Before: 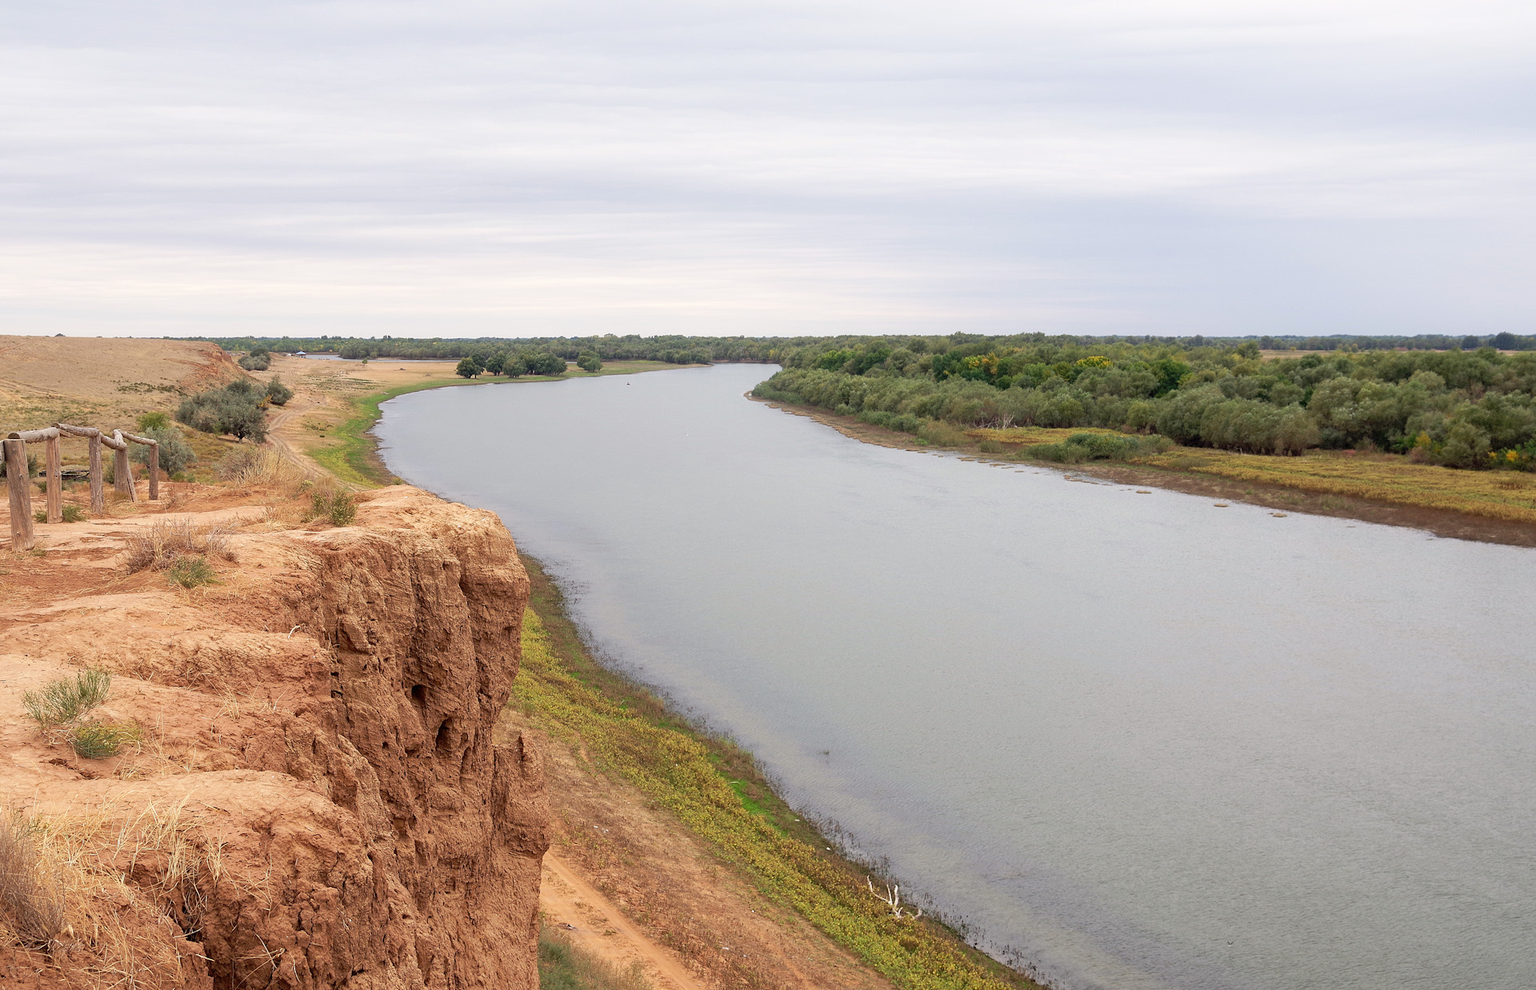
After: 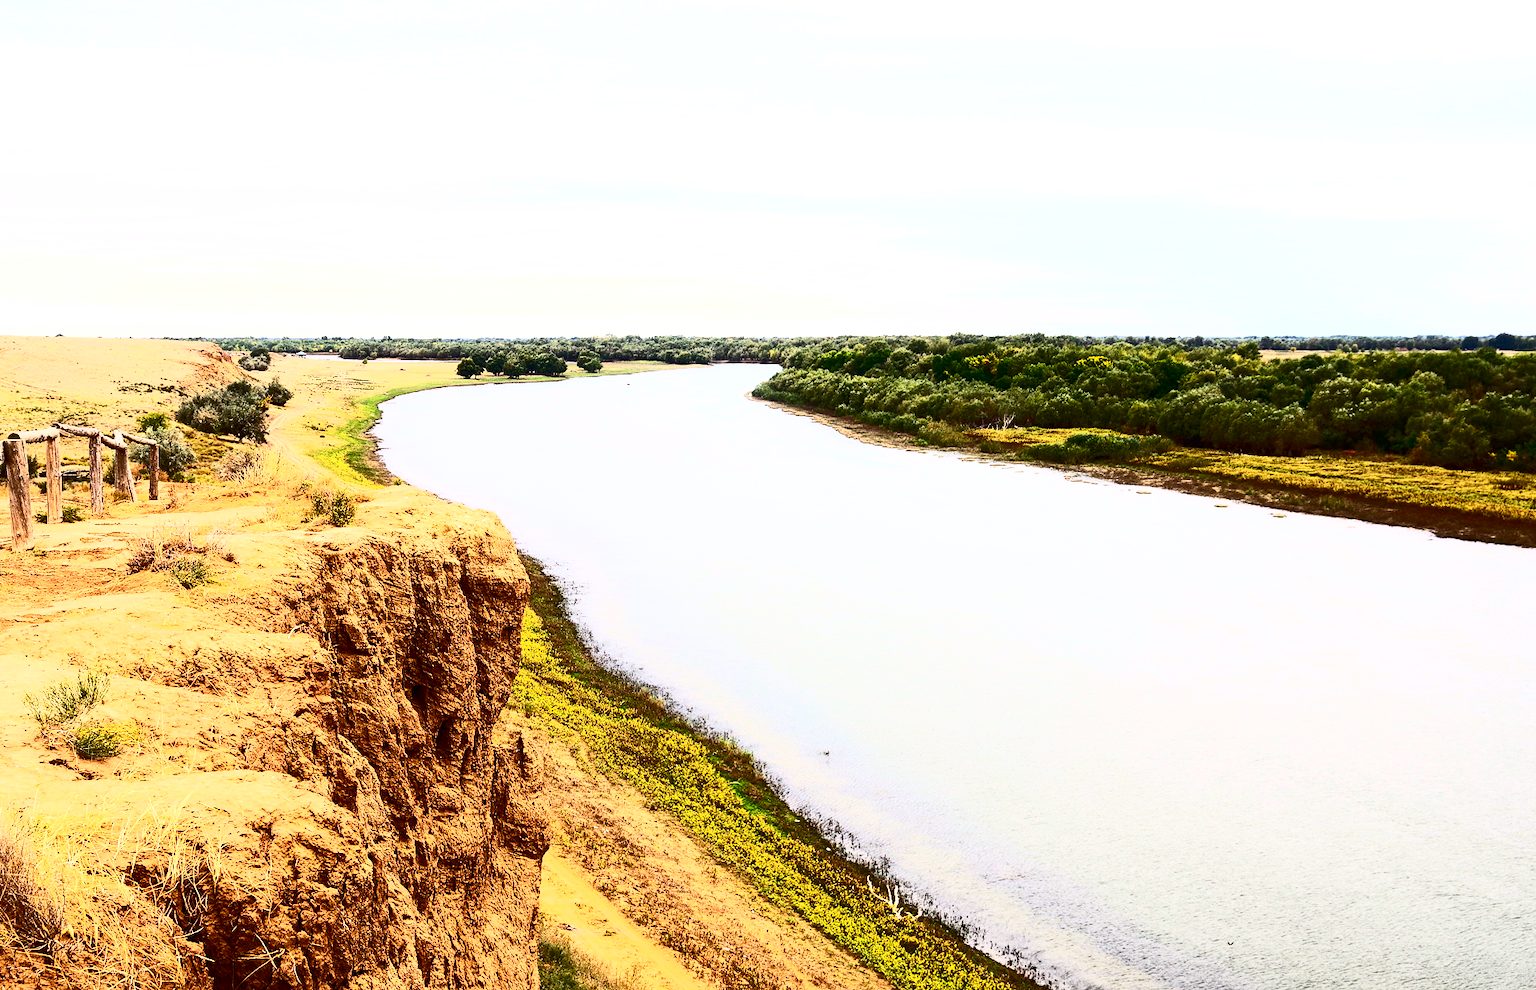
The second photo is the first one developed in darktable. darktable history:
contrast equalizer: y [[0.5, 0.5, 0.478, 0.5, 0.5, 0.5], [0.5 ×6], [0.5 ×6], [0 ×6], [0 ×6]]
color balance rgb: linear chroma grading › global chroma 9%, perceptual saturation grading › global saturation 36%, perceptual saturation grading › shadows 35%, perceptual brilliance grading › global brilliance 15%, perceptual brilliance grading › shadows -35%, global vibrance 15%
contrast brightness saturation: contrast 0.93, brightness 0.2
